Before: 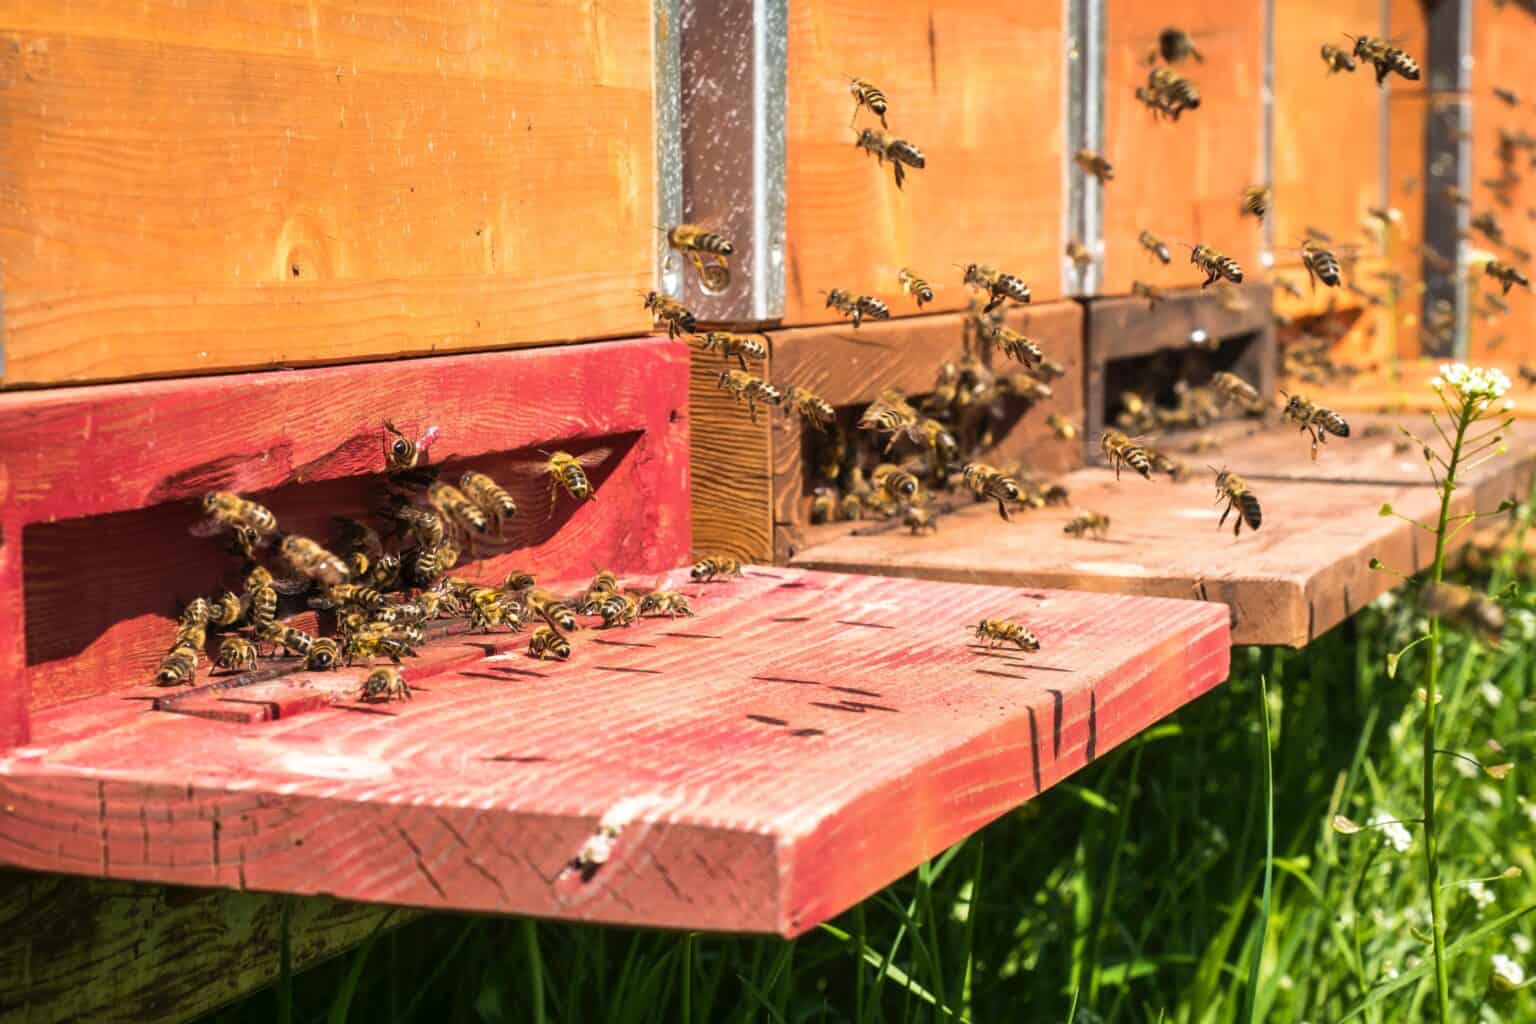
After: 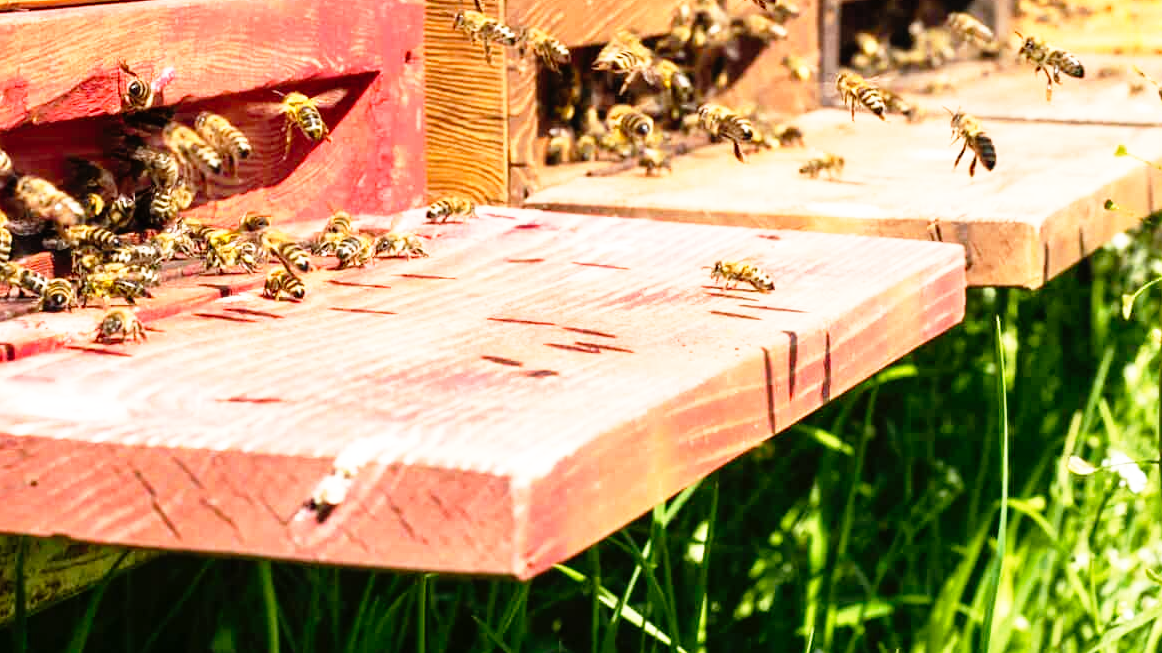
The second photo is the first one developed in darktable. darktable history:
base curve: curves: ch0 [(0, 0) (0.012, 0.01) (0.073, 0.168) (0.31, 0.711) (0.645, 0.957) (1, 1)], preserve colors none
crop and rotate: left 17.299%, top 35.115%, right 7.015%, bottom 1.024%
